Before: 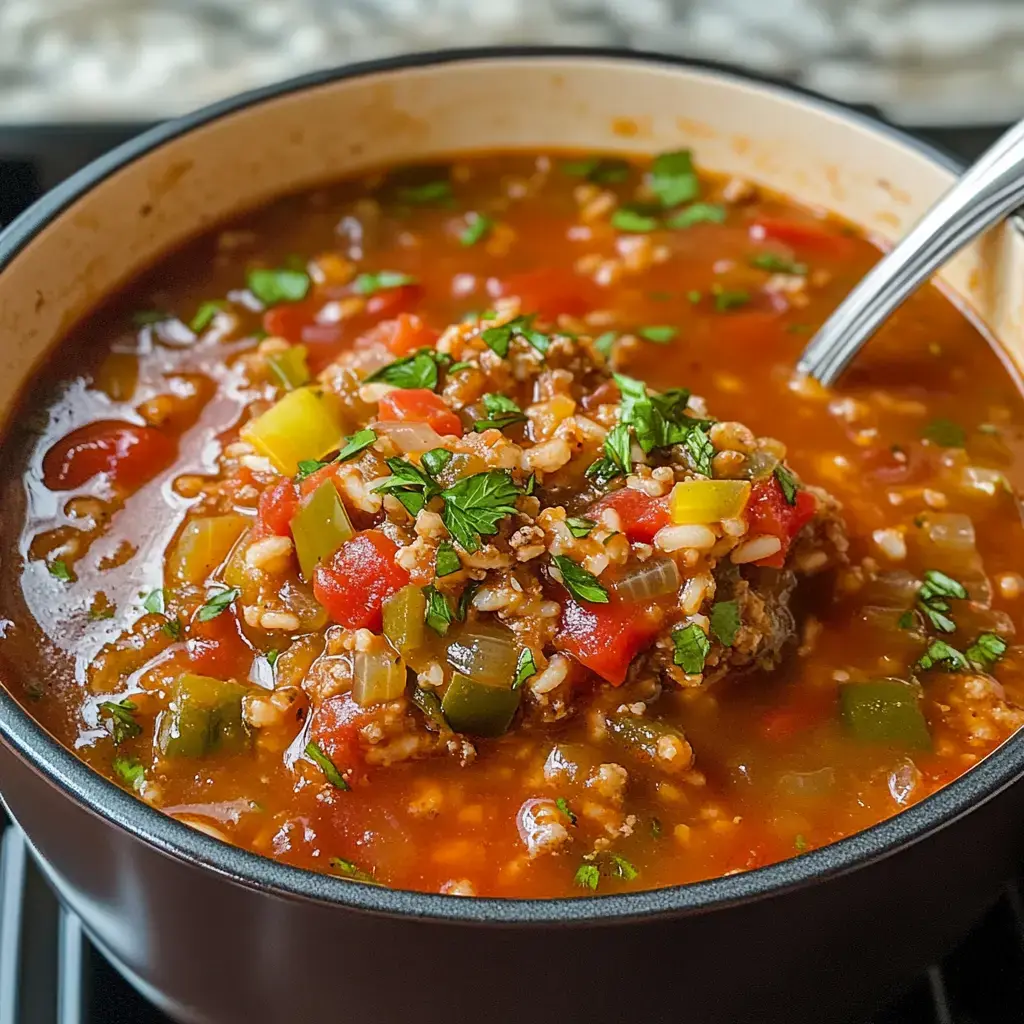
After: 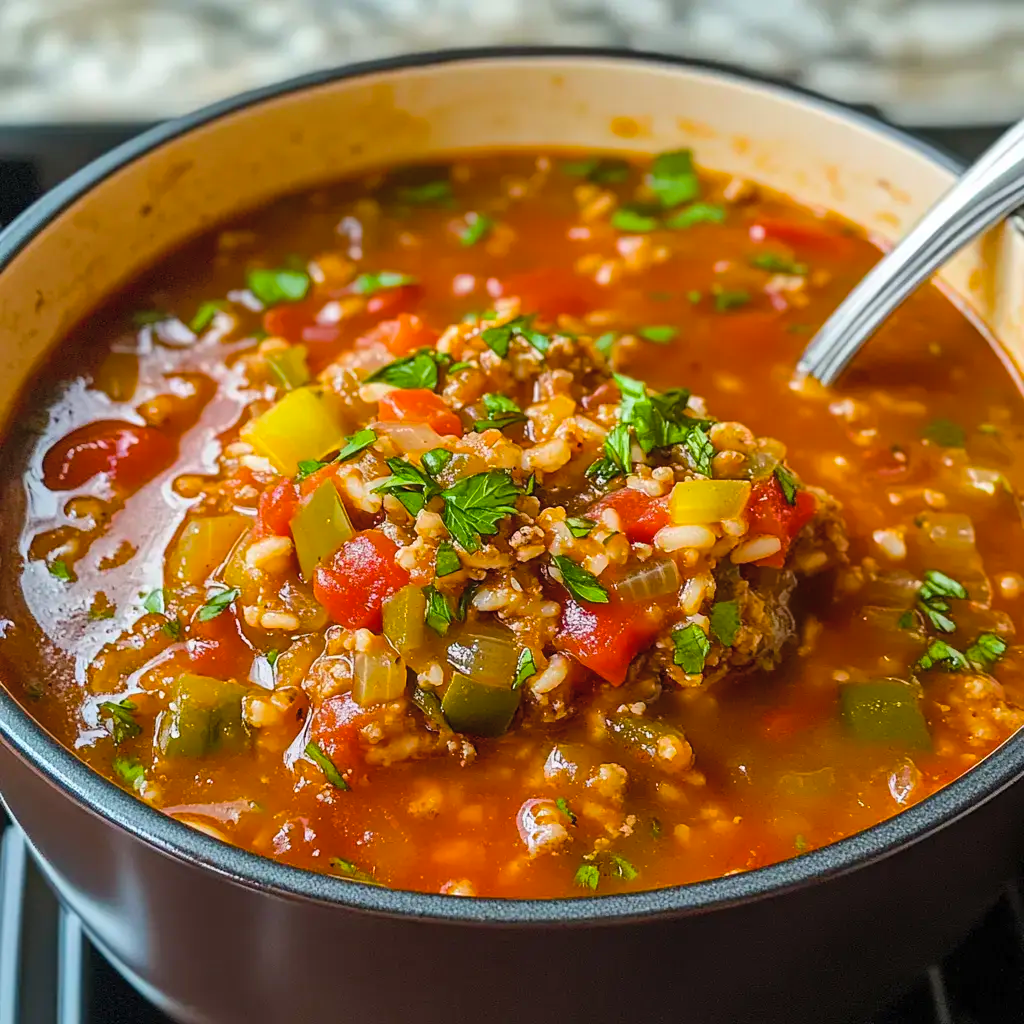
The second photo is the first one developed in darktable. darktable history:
color balance rgb: perceptual saturation grading › global saturation 31.185%, global vibrance 9.553%
contrast brightness saturation: contrast 0.05, brightness 0.067, saturation 0.012
